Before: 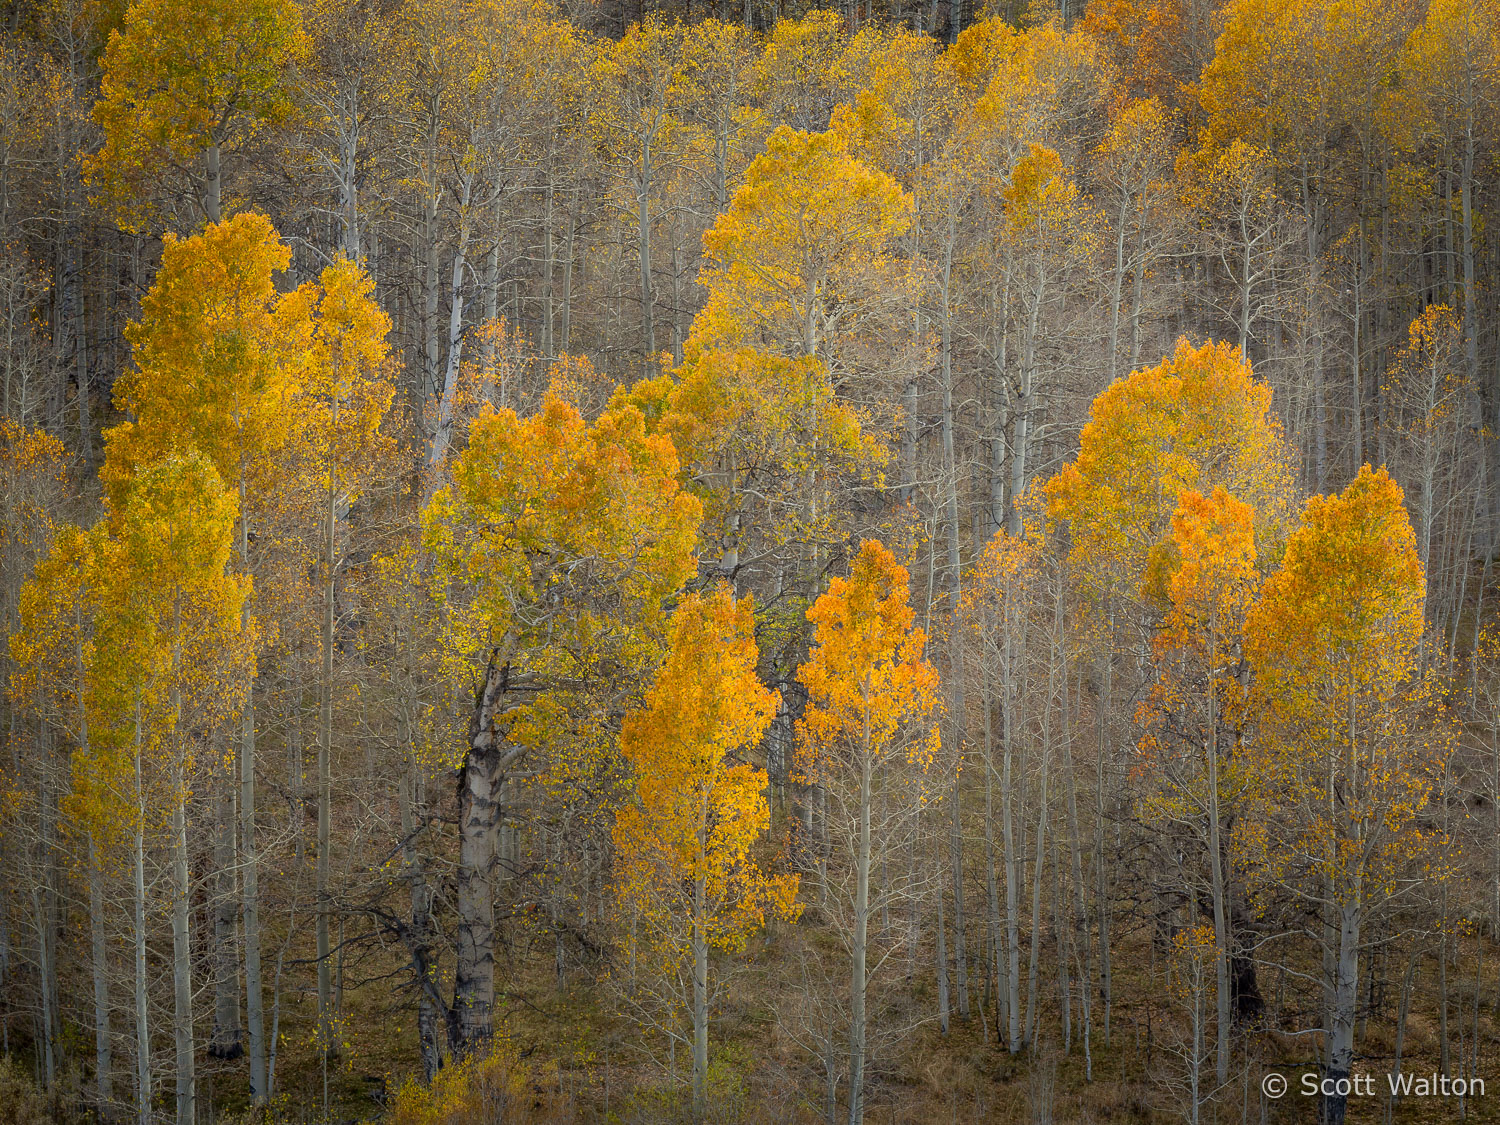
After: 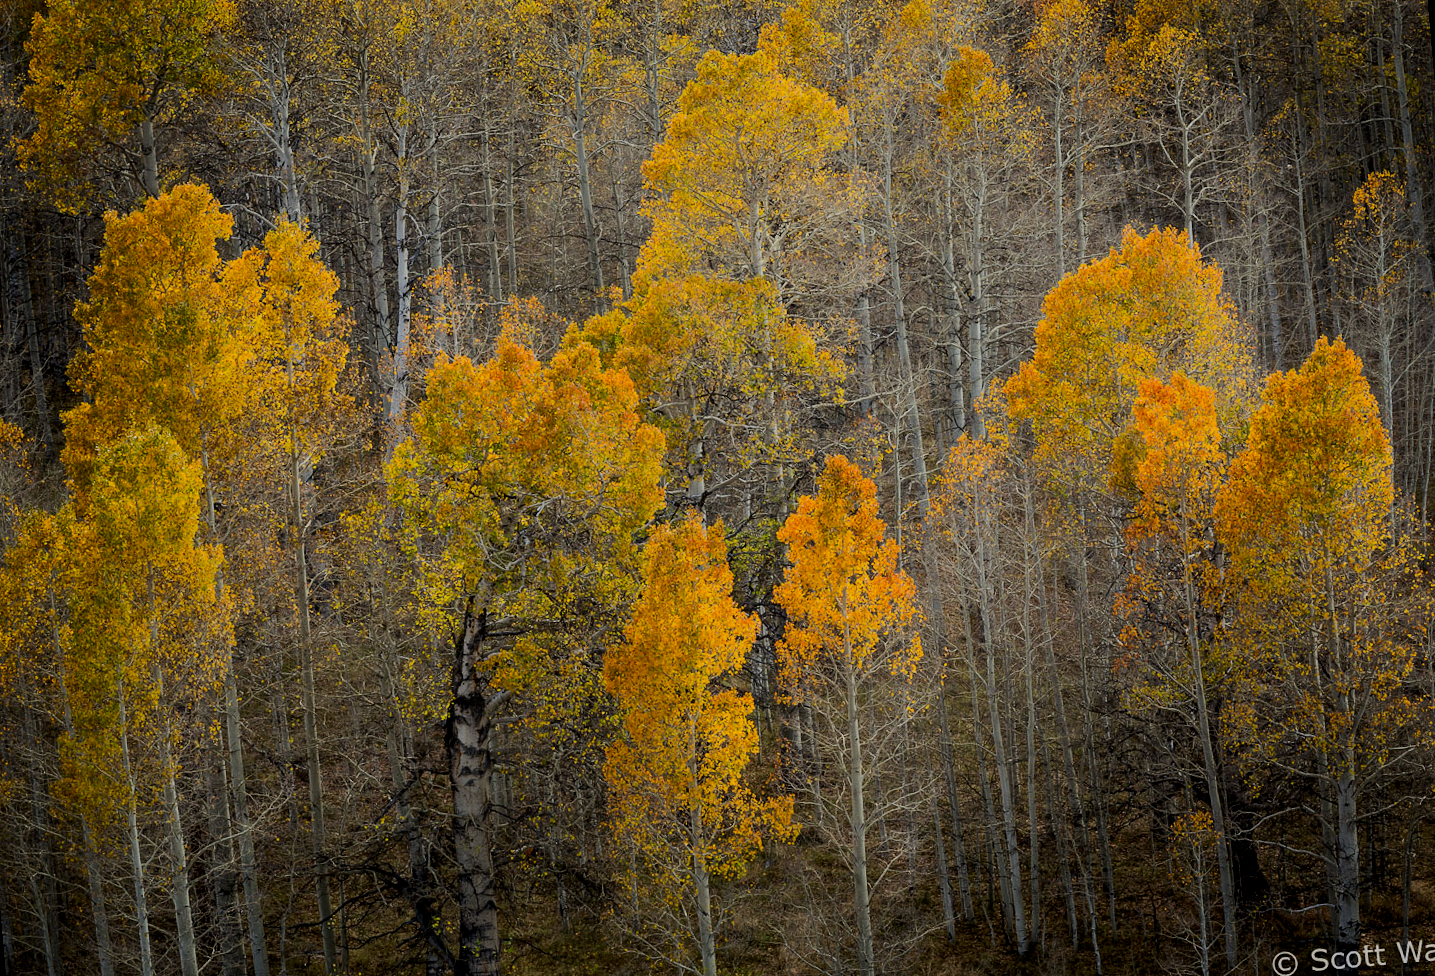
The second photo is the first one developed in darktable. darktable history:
filmic rgb: black relative exposure -5 EV, hardness 2.88, contrast 1.3, highlights saturation mix -30%
rotate and perspective: rotation -5°, crop left 0.05, crop right 0.952, crop top 0.11, crop bottom 0.89
contrast brightness saturation: contrast 0.07, brightness -0.13, saturation 0.06
